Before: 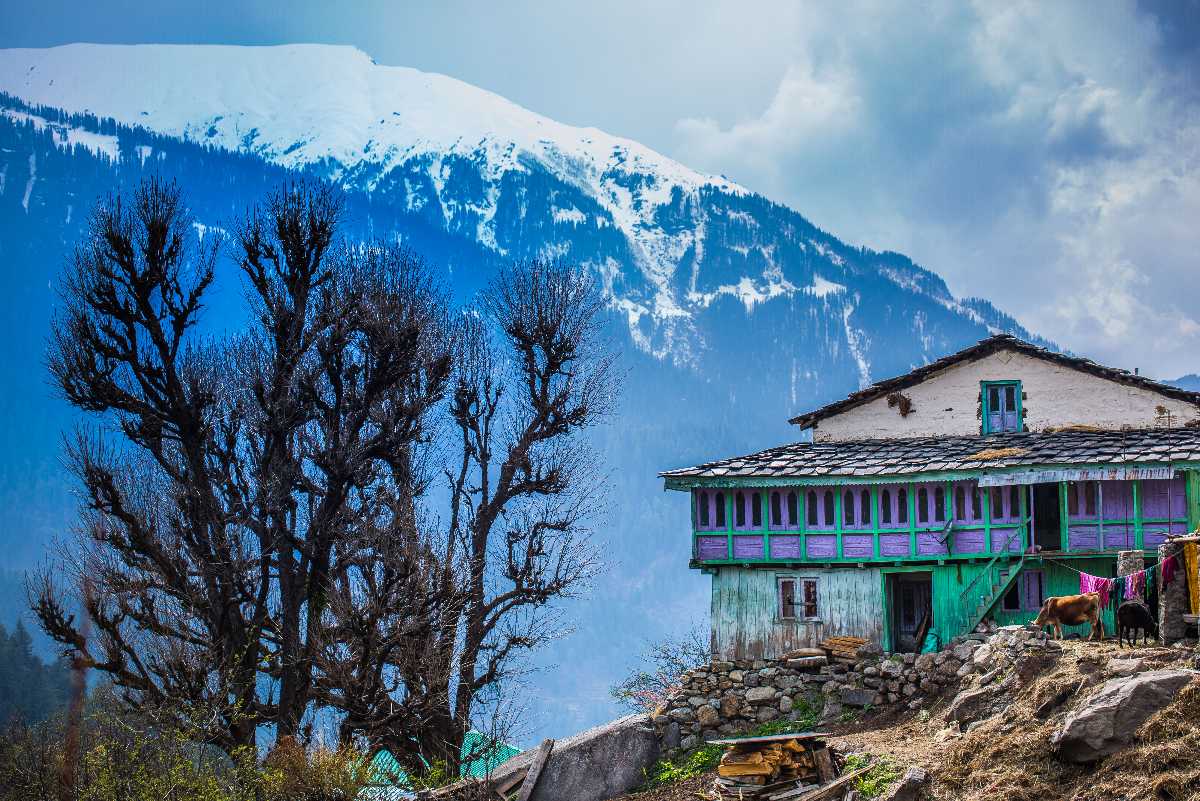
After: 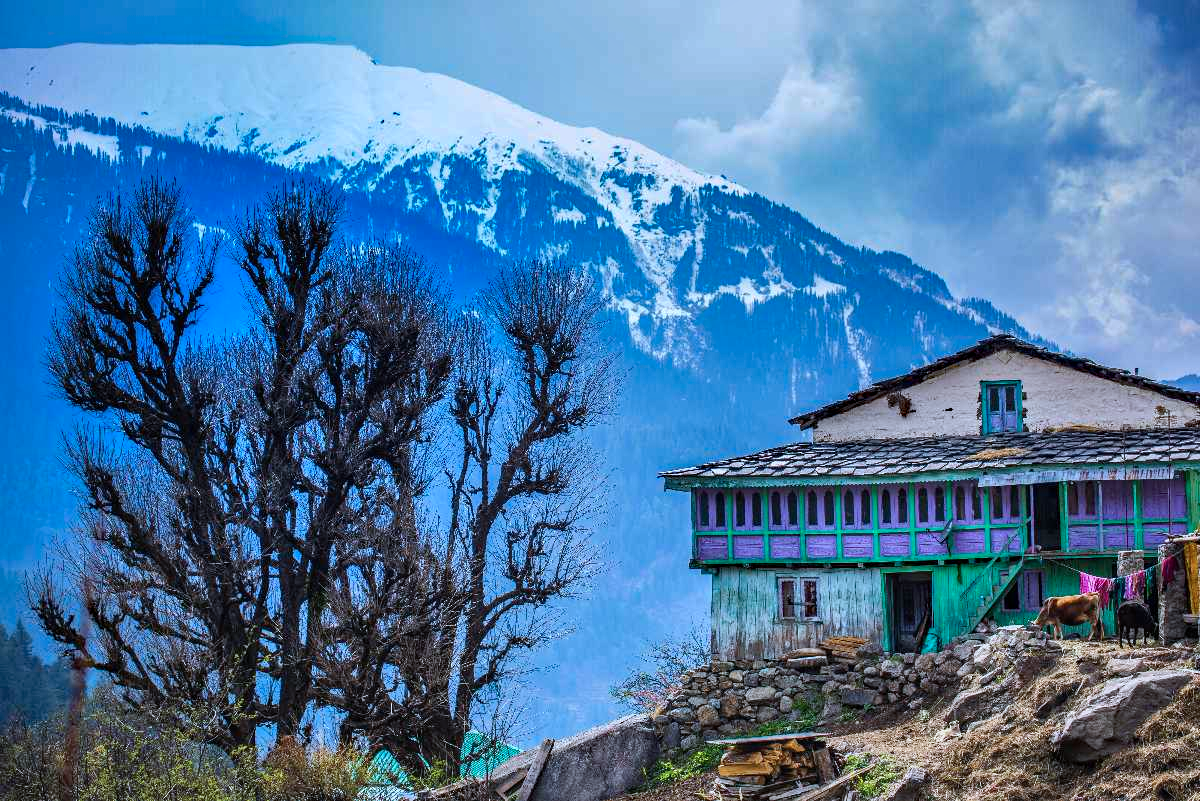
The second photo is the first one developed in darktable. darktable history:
haze removal: strength 0.297, distance 0.252, compatibility mode true, adaptive false
color calibration: illuminant as shot in camera, x 0.369, y 0.376, temperature 4322.72 K
shadows and highlights: shadows 52.46, shadows color adjustment 97.99%, highlights color adjustment 59.08%, soften with gaussian
